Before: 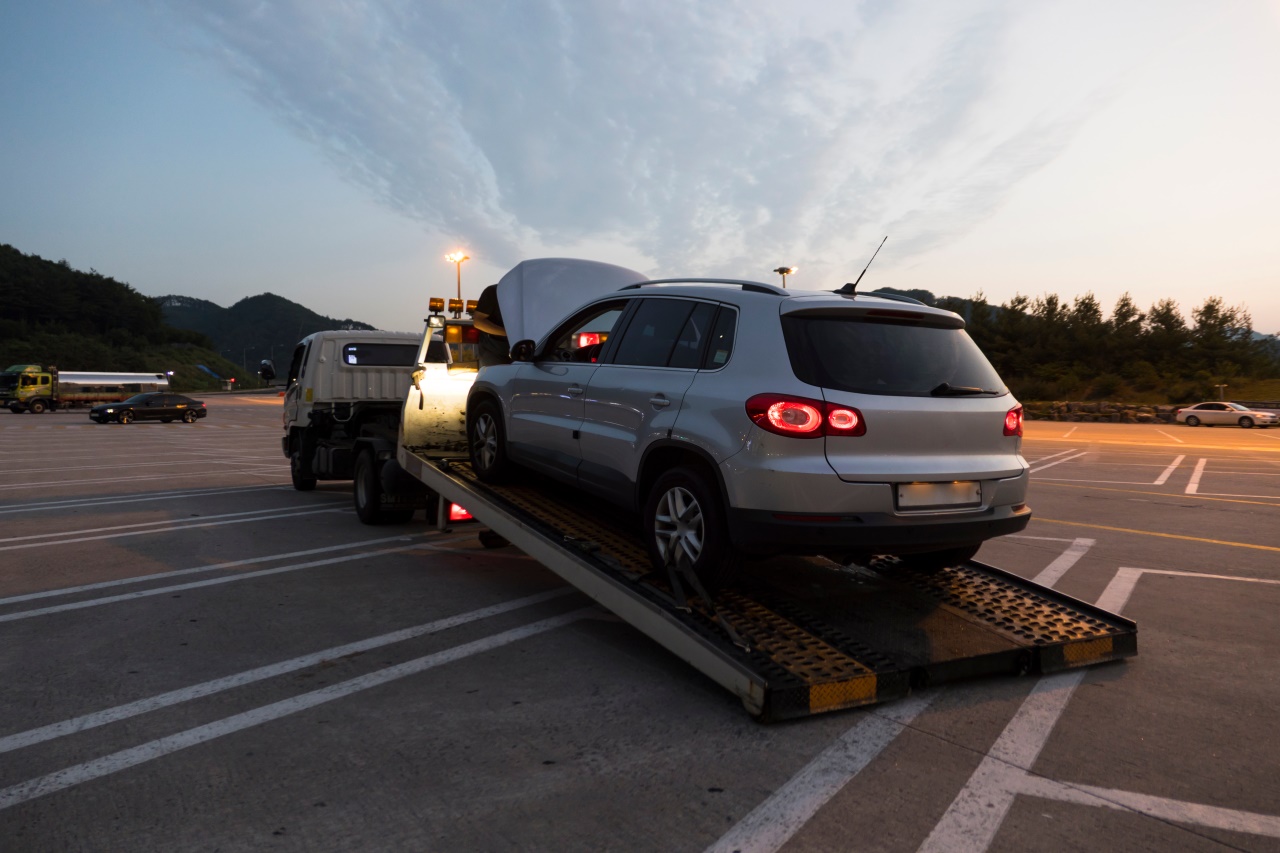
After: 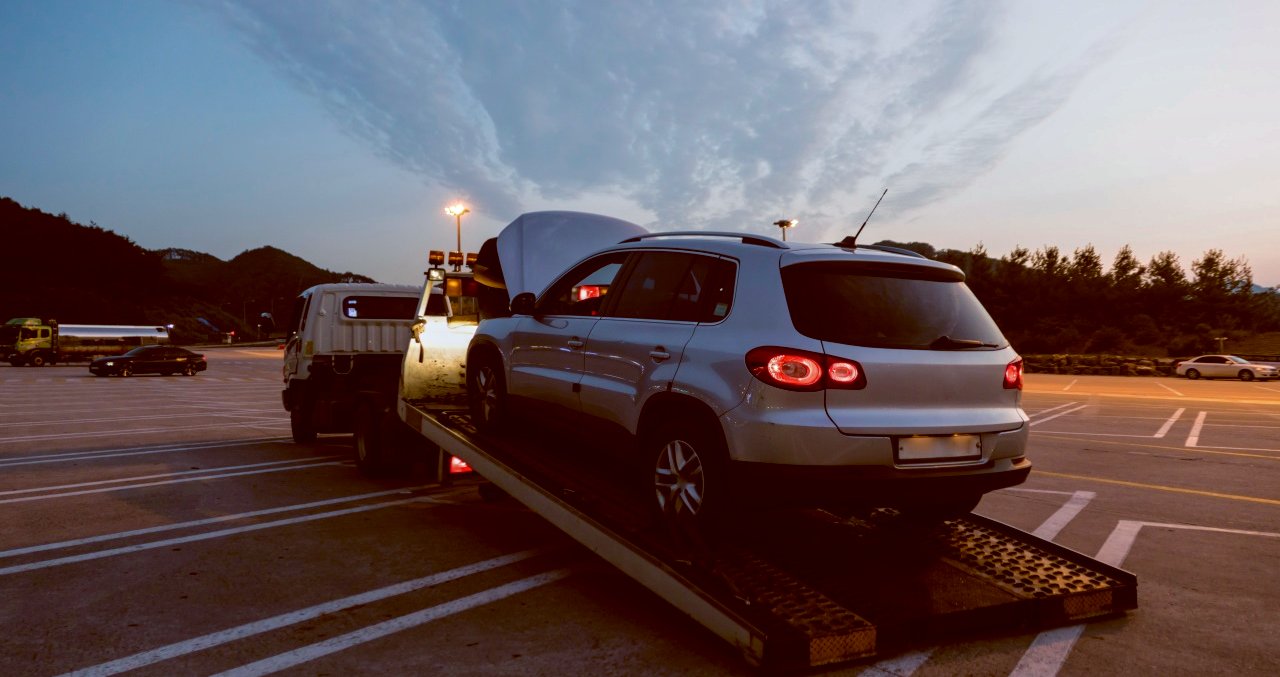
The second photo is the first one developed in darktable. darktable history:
color balance: lift [1, 1.015, 1.004, 0.985], gamma [1, 0.958, 0.971, 1.042], gain [1, 0.956, 0.977, 1.044]
base curve: curves: ch0 [(0, 0) (0.826, 0.587) (1, 1)]
tone curve: curves: ch0 [(0, 0) (0.091, 0.077) (0.389, 0.458) (0.745, 0.82) (0.856, 0.899) (0.92, 0.938) (1, 0.973)]; ch1 [(0, 0) (0.437, 0.404) (0.5, 0.5) (0.529, 0.55) (0.58, 0.6) (0.616, 0.649) (1, 1)]; ch2 [(0, 0) (0.442, 0.415) (0.5, 0.5) (0.535, 0.557) (0.585, 0.62) (1, 1)], color space Lab, independent channels, preserve colors none
crop and rotate: top 5.667%, bottom 14.937%
tone equalizer: on, module defaults
local contrast: detail 130%
white balance: emerald 1
